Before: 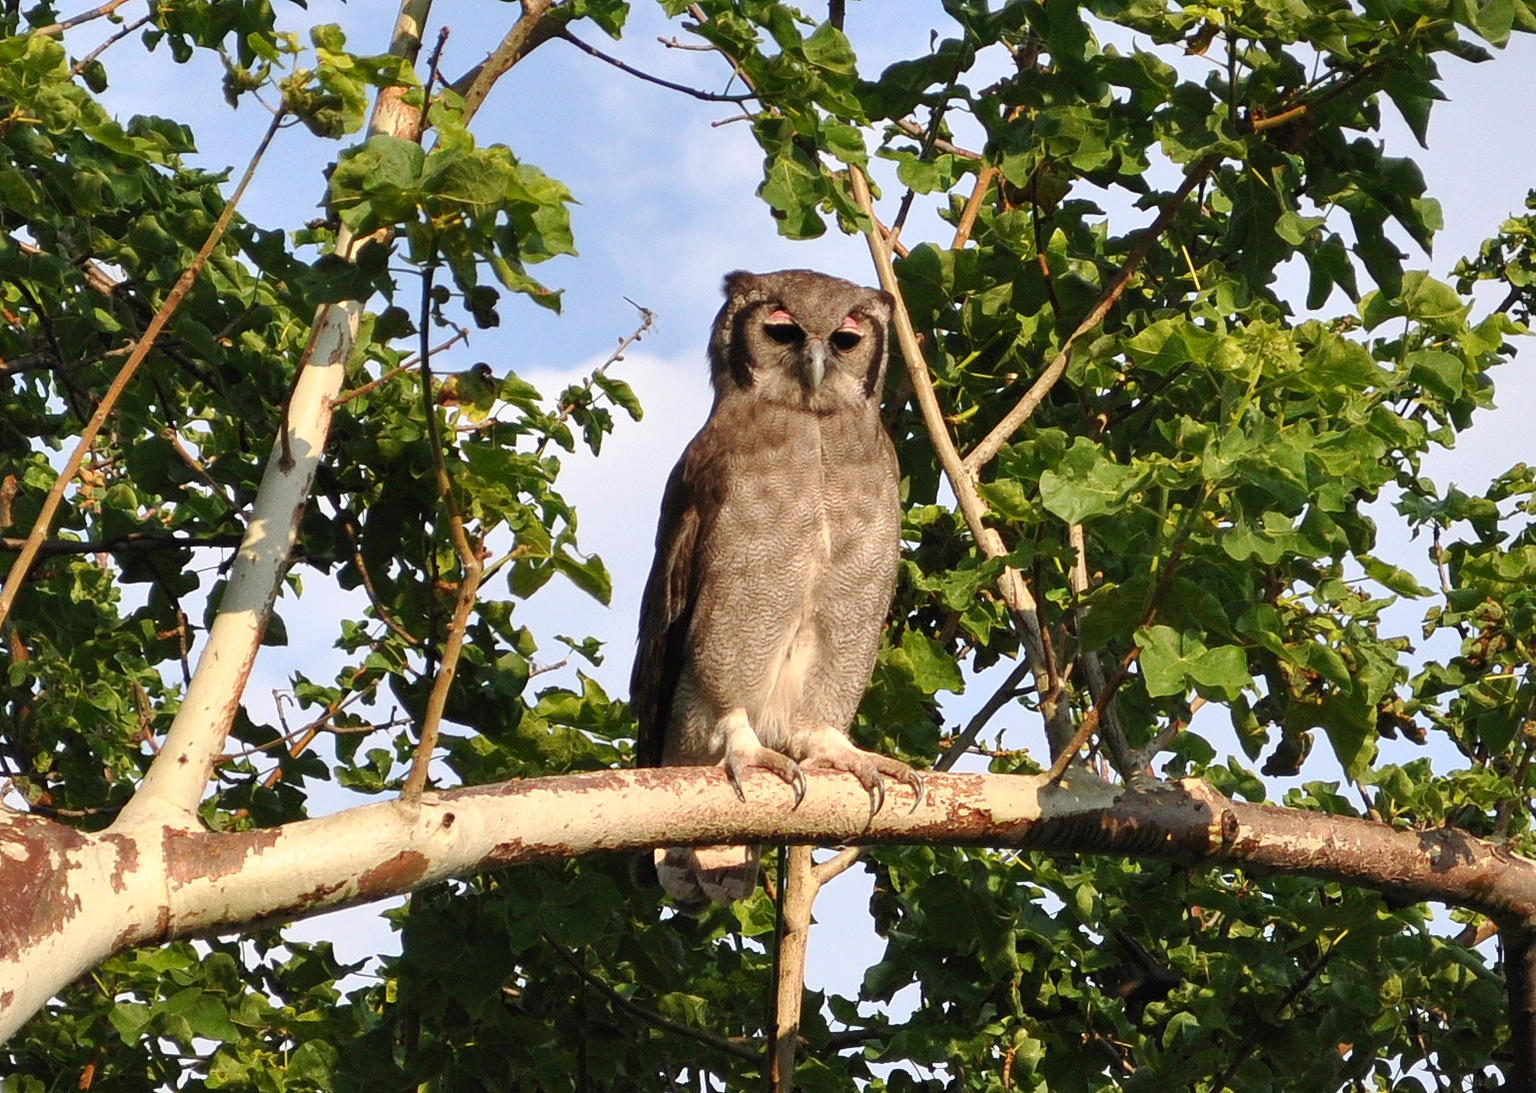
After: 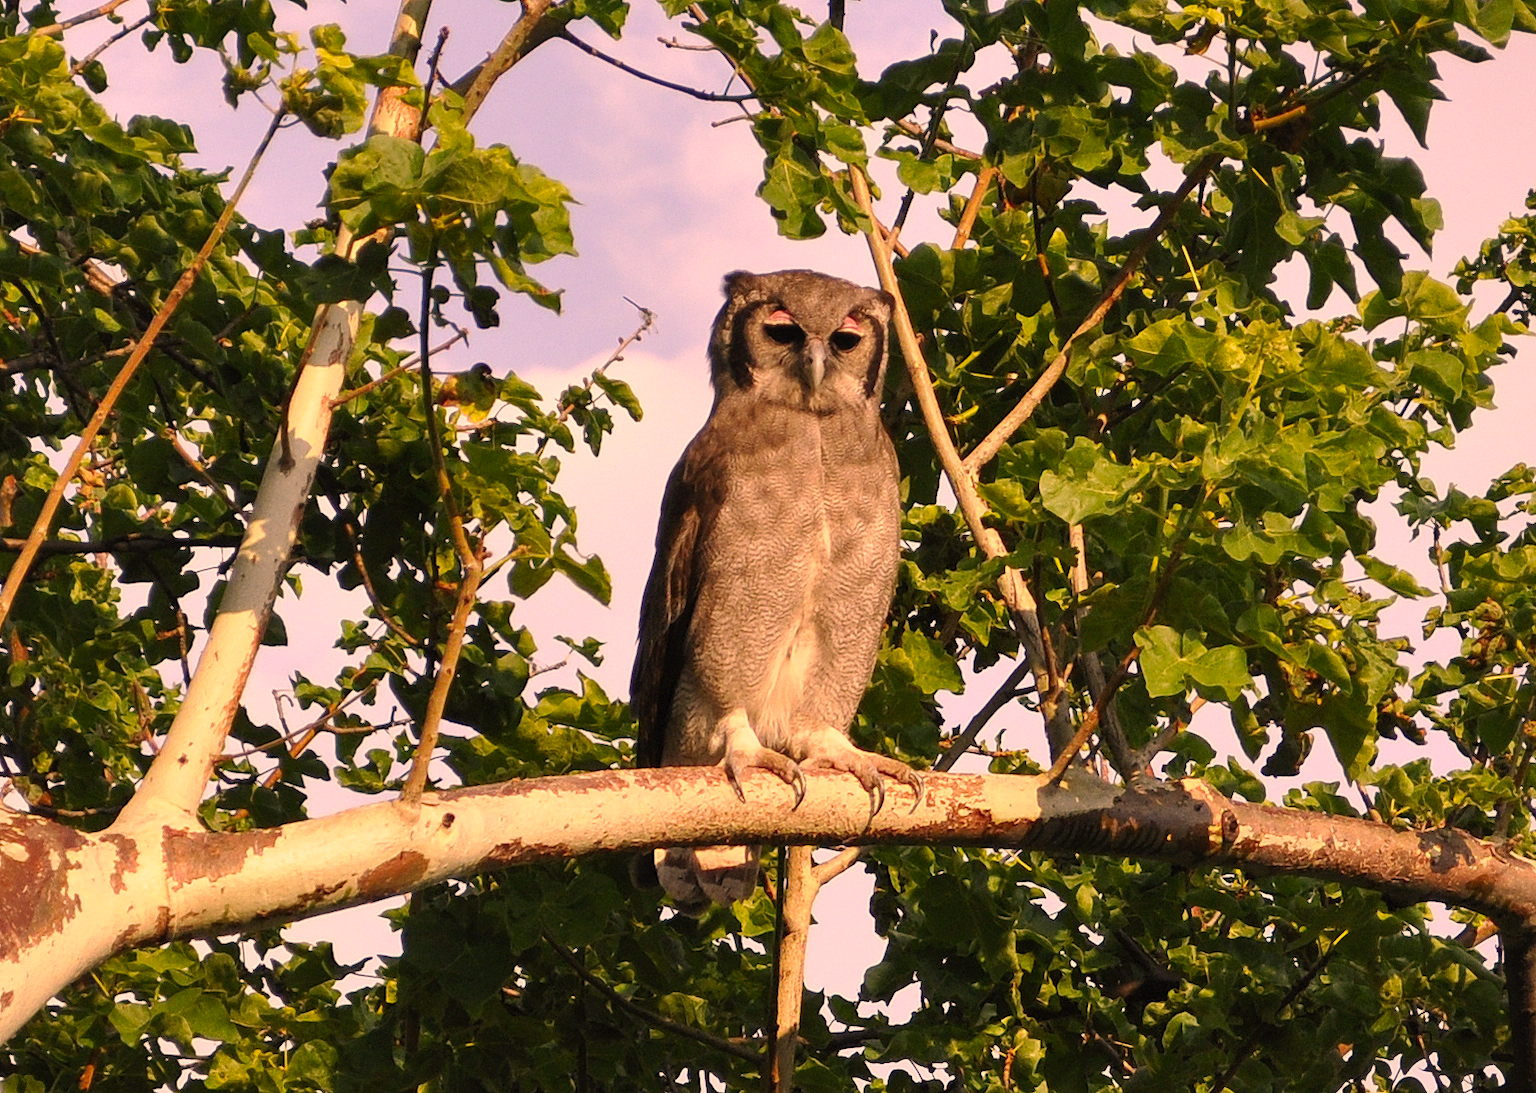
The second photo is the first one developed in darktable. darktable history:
color correction: highlights a* 21.9, highlights b* 22.4
